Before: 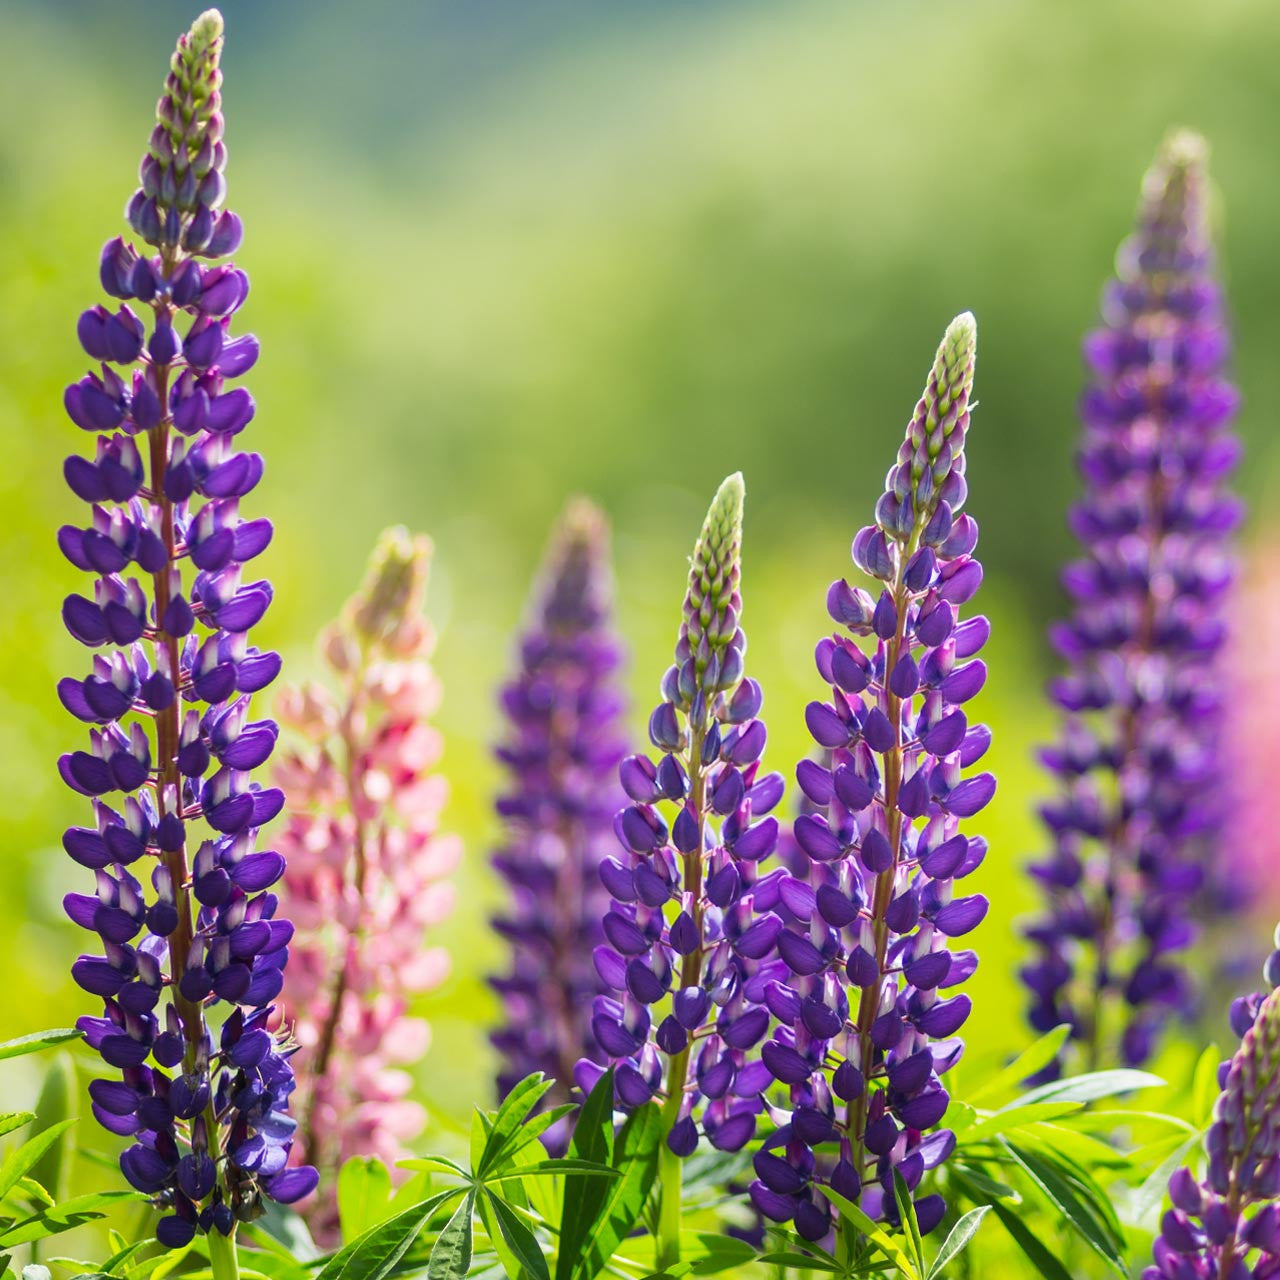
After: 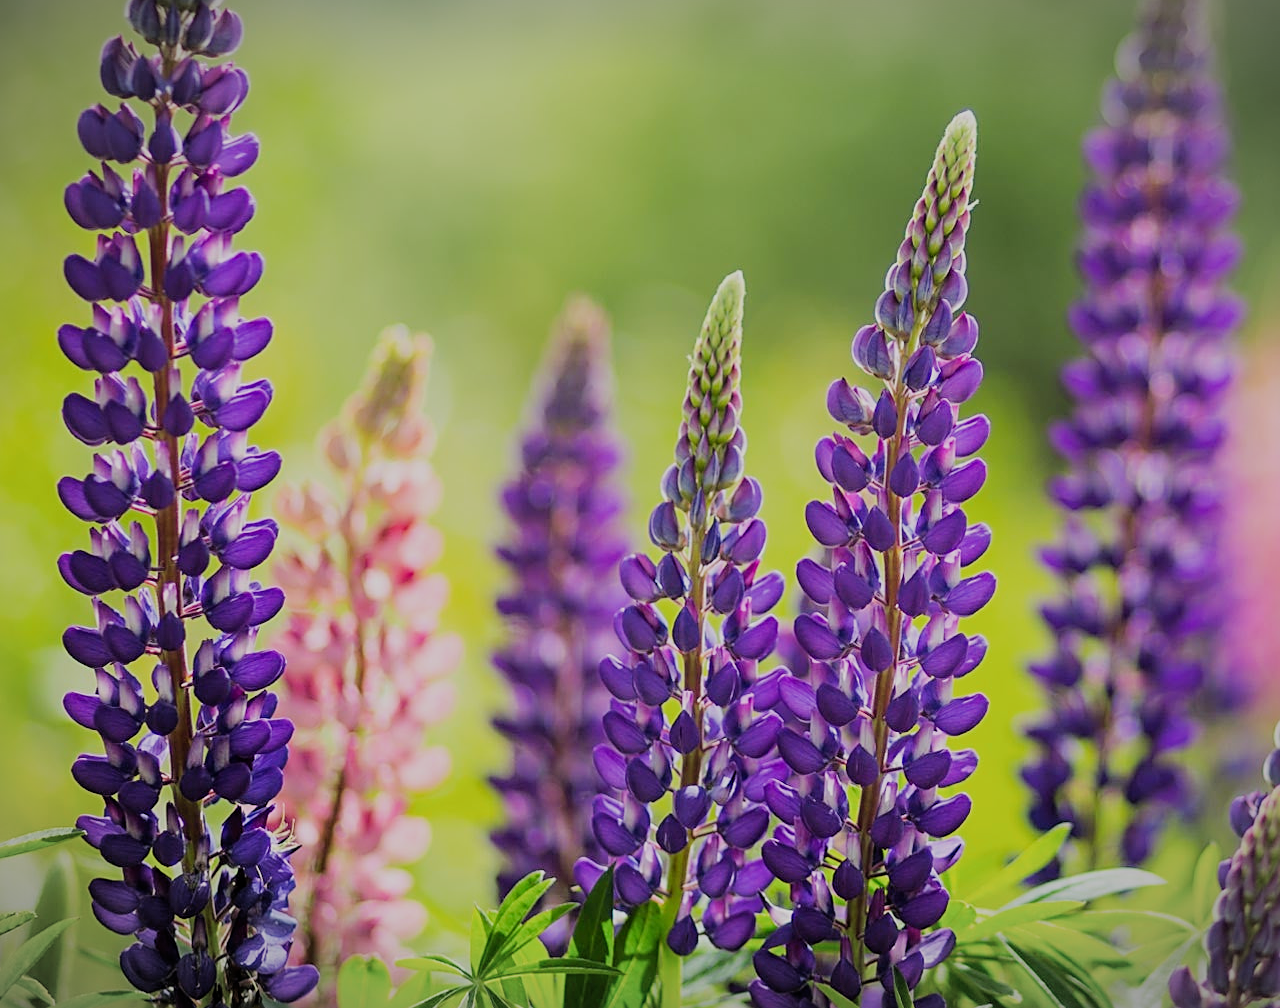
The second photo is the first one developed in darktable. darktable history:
vignetting: fall-off start 99.58%, width/height ratio 1.319
crop and rotate: top 15.704%, bottom 5.51%
sharpen: on, module defaults
filmic rgb: black relative exposure -6.97 EV, white relative exposure 5.58 EV, threshold 3.06 EV, hardness 2.85, preserve chrominance max RGB, enable highlight reconstruction true
